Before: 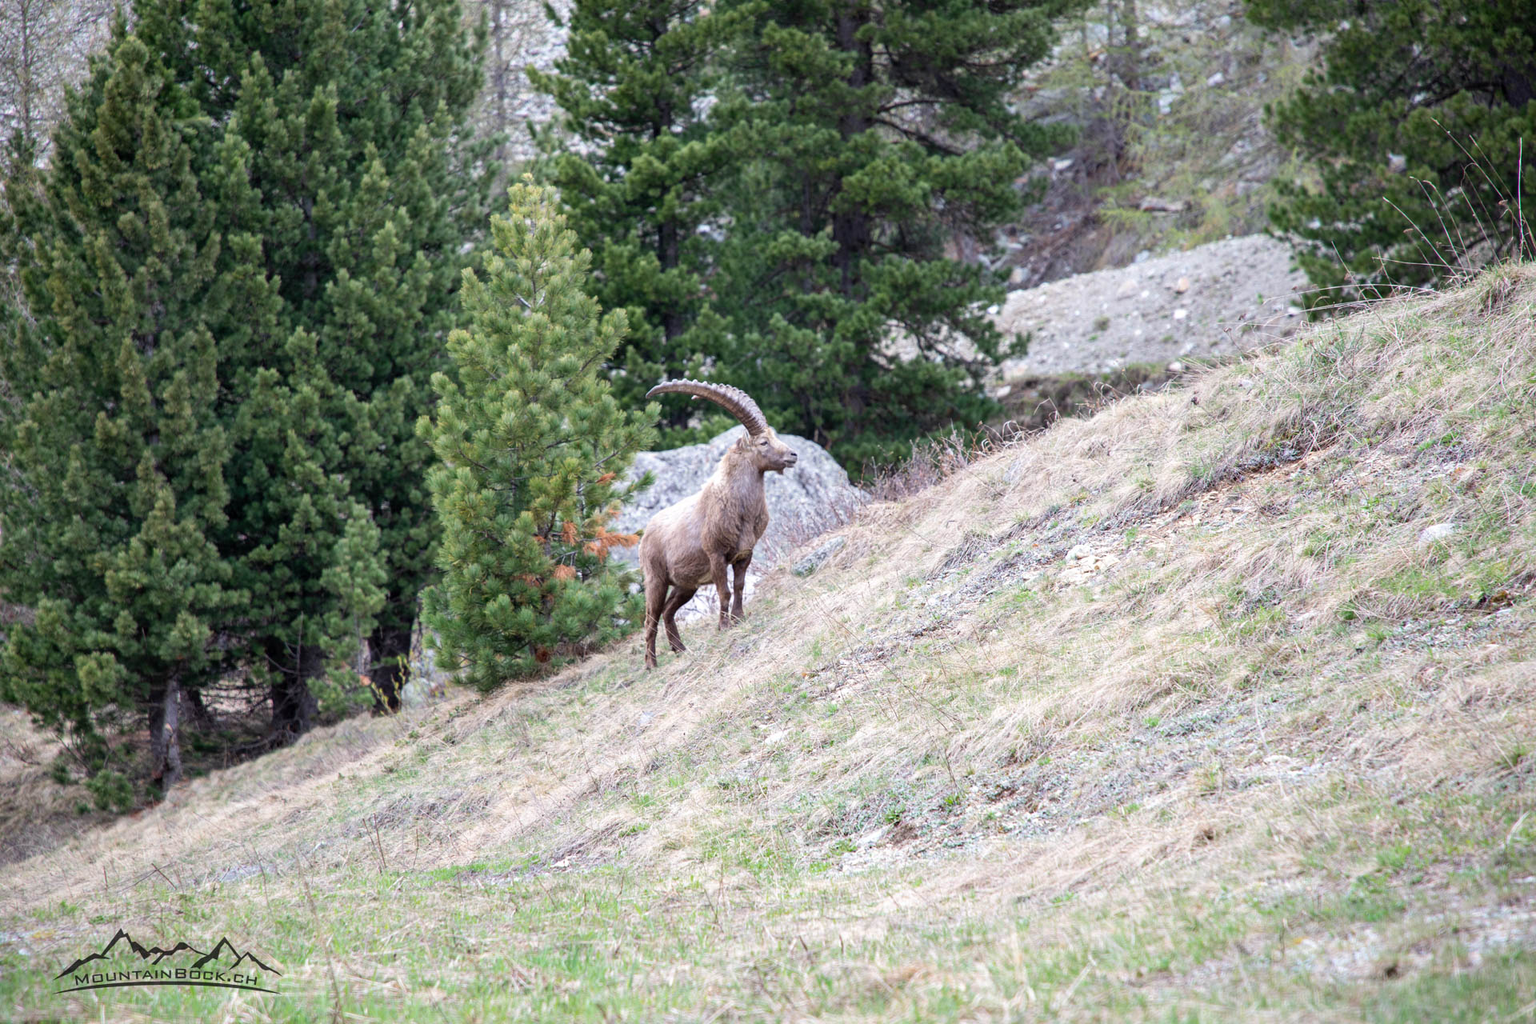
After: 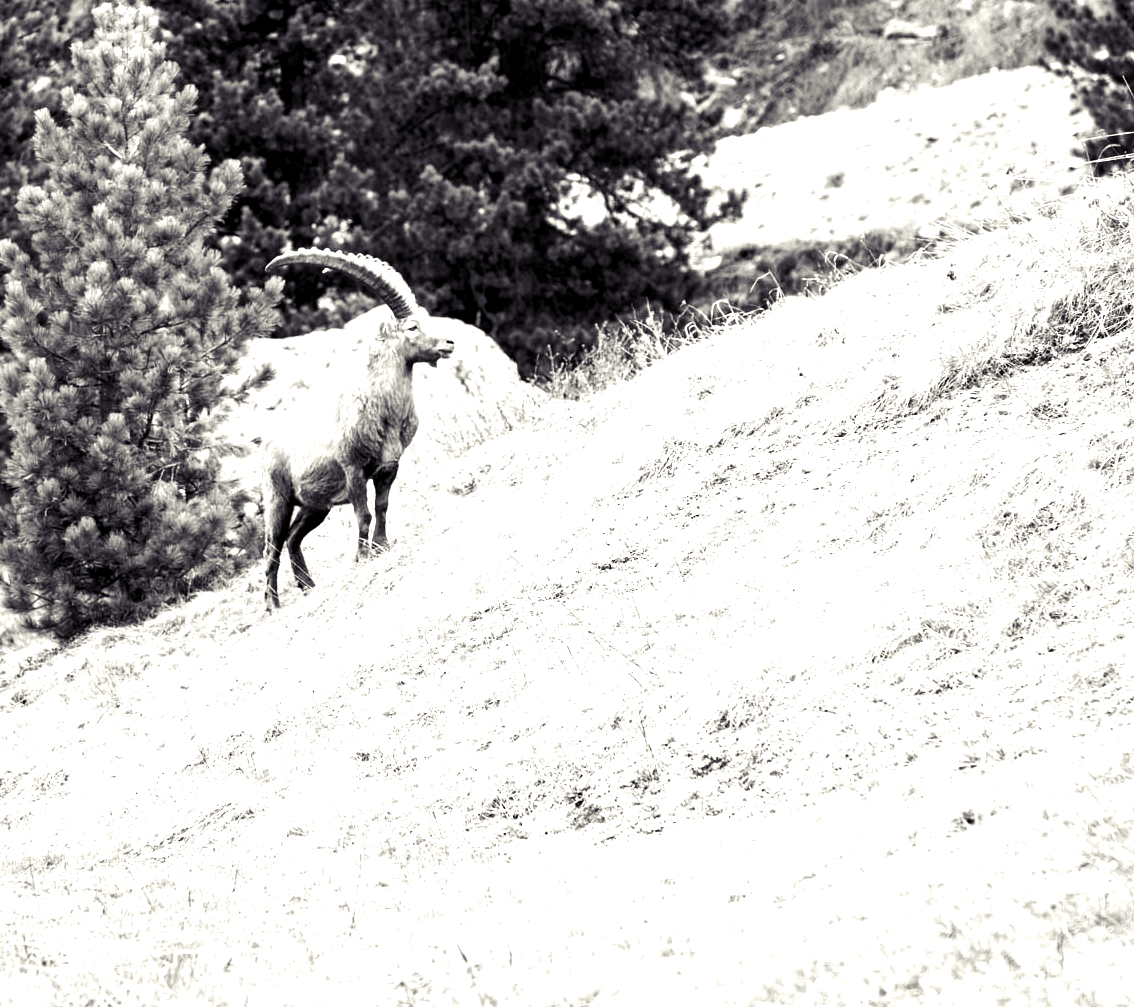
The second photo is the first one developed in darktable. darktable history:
crop and rotate: left 28.256%, top 17.734%, right 12.656%, bottom 3.573%
color balance rgb: shadows lift › luminance -21.66%, shadows lift › chroma 6.57%, shadows lift › hue 270°, power › chroma 0.68%, power › hue 60°, highlights gain › luminance 6.08%, highlights gain › chroma 1.33%, highlights gain › hue 90°, global offset › luminance -0.87%, perceptual saturation grading › global saturation 26.86%, perceptual saturation grading › highlights -28.39%, perceptual saturation grading › mid-tones 15.22%, perceptual saturation grading › shadows 33.98%, perceptual brilliance grading › highlights 10%, perceptual brilliance grading › mid-tones 5%
tone equalizer: -8 EV -1.08 EV, -7 EV -1.01 EV, -6 EV -0.867 EV, -5 EV -0.578 EV, -3 EV 0.578 EV, -2 EV 0.867 EV, -1 EV 1.01 EV, +0 EV 1.08 EV, edges refinement/feathering 500, mask exposure compensation -1.57 EV, preserve details no
color calibration: output gray [0.28, 0.41, 0.31, 0], gray › normalize channels true, illuminant same as pipeline (D50), adaptation XYZ, x 0.346, y 0.359, gamut compression 0
